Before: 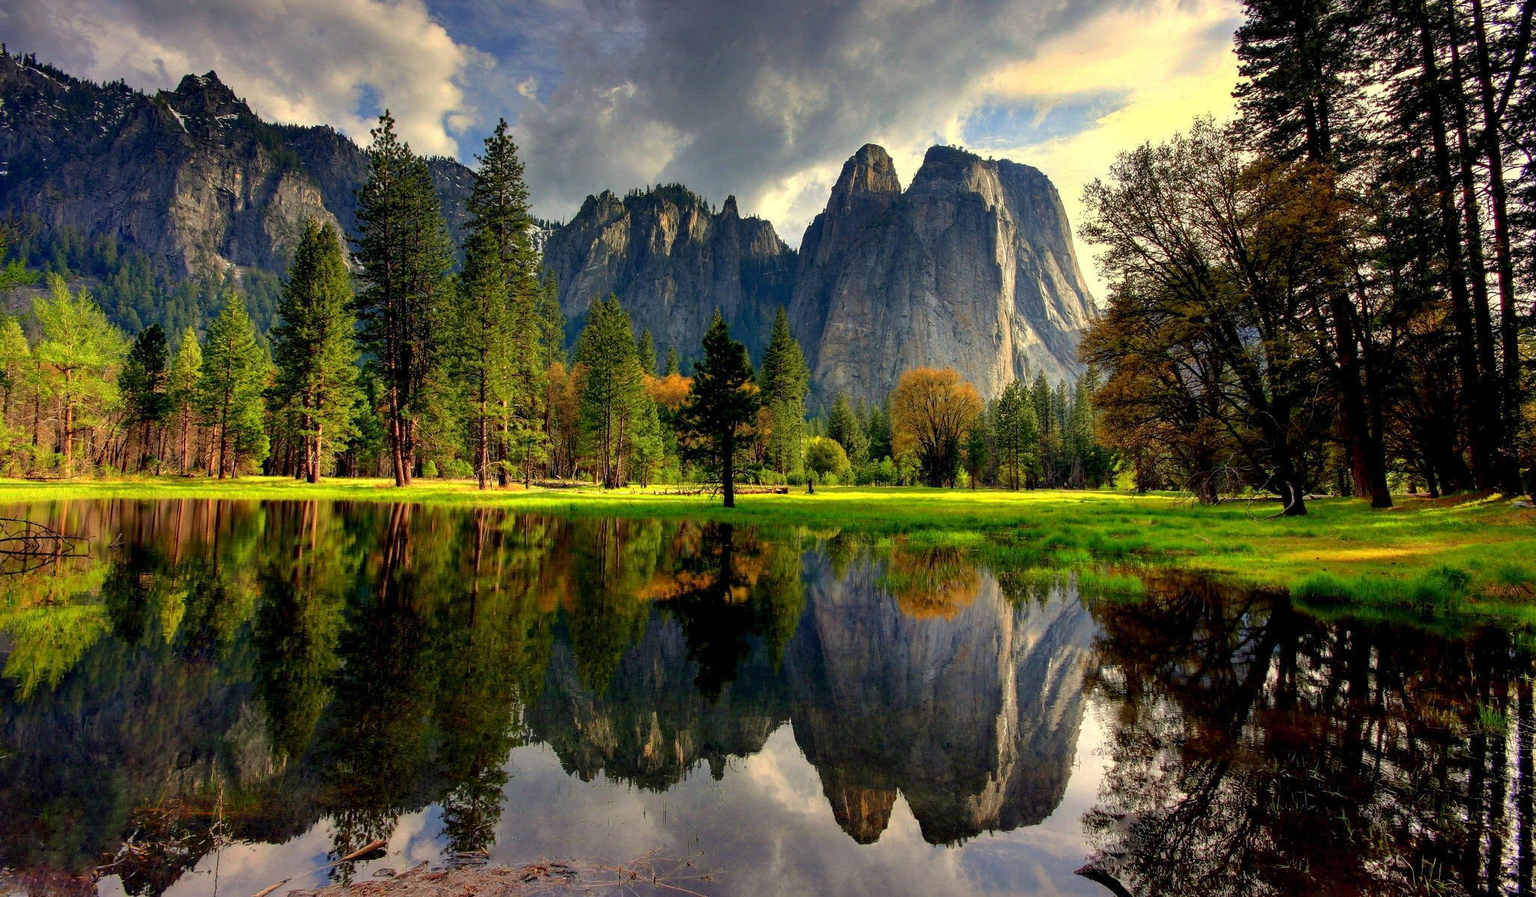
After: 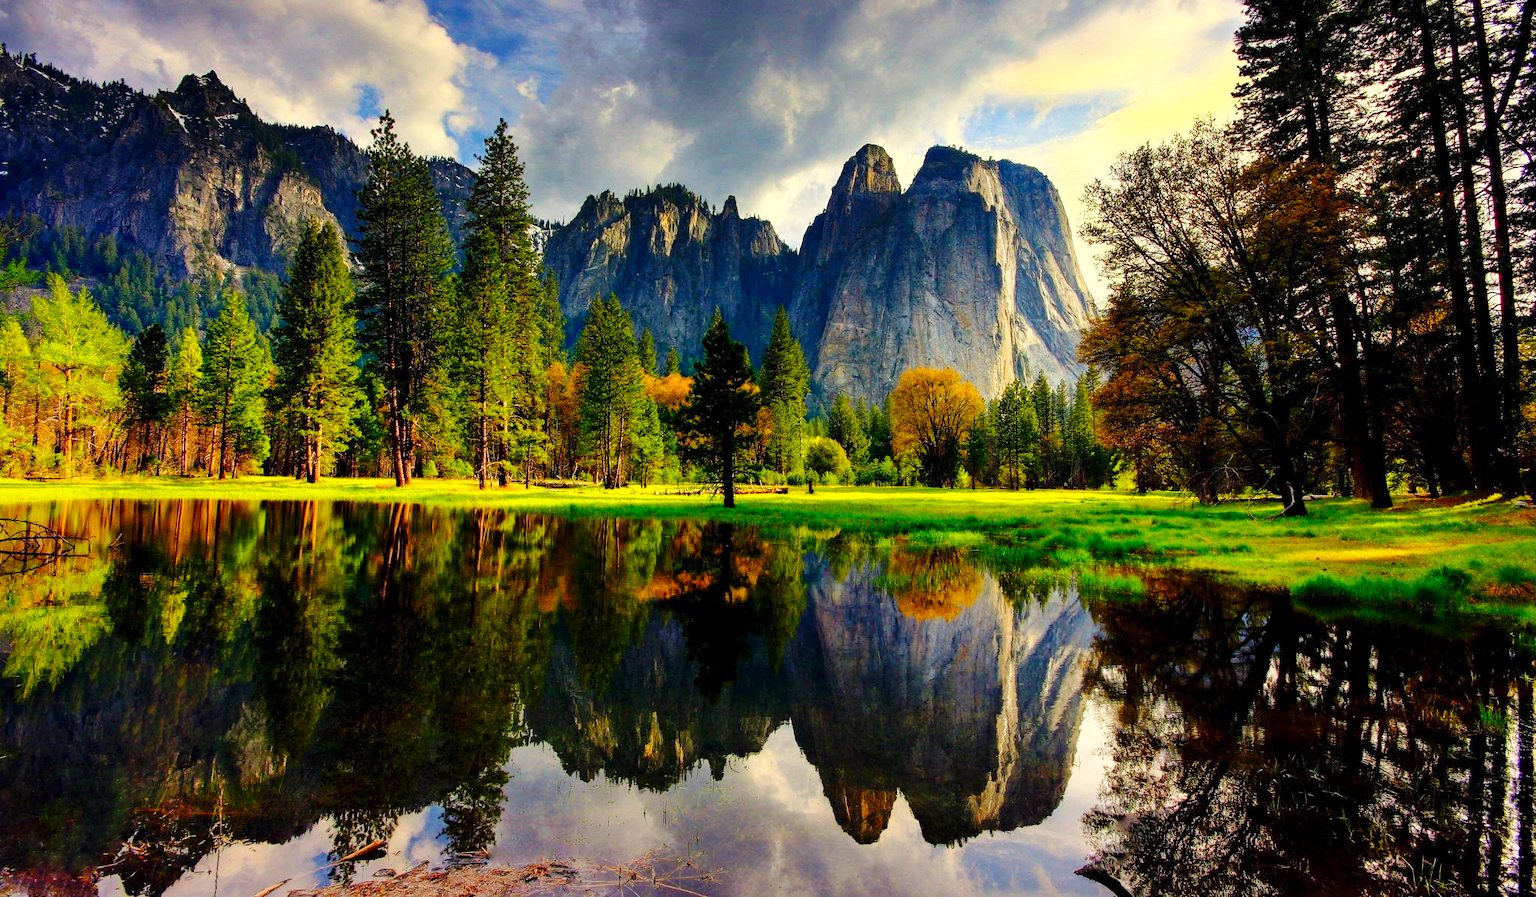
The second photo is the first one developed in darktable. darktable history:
base curve: curves: ch0 [(0, 0) (0.036, 0.025) (0.121, 0.166) (0.206, 0.329) (0.605, 0.79) (1, 1)], preserve colors none
color balance rgb: perceptual saturation grading › global saturation 20%, global vibrance 20%
